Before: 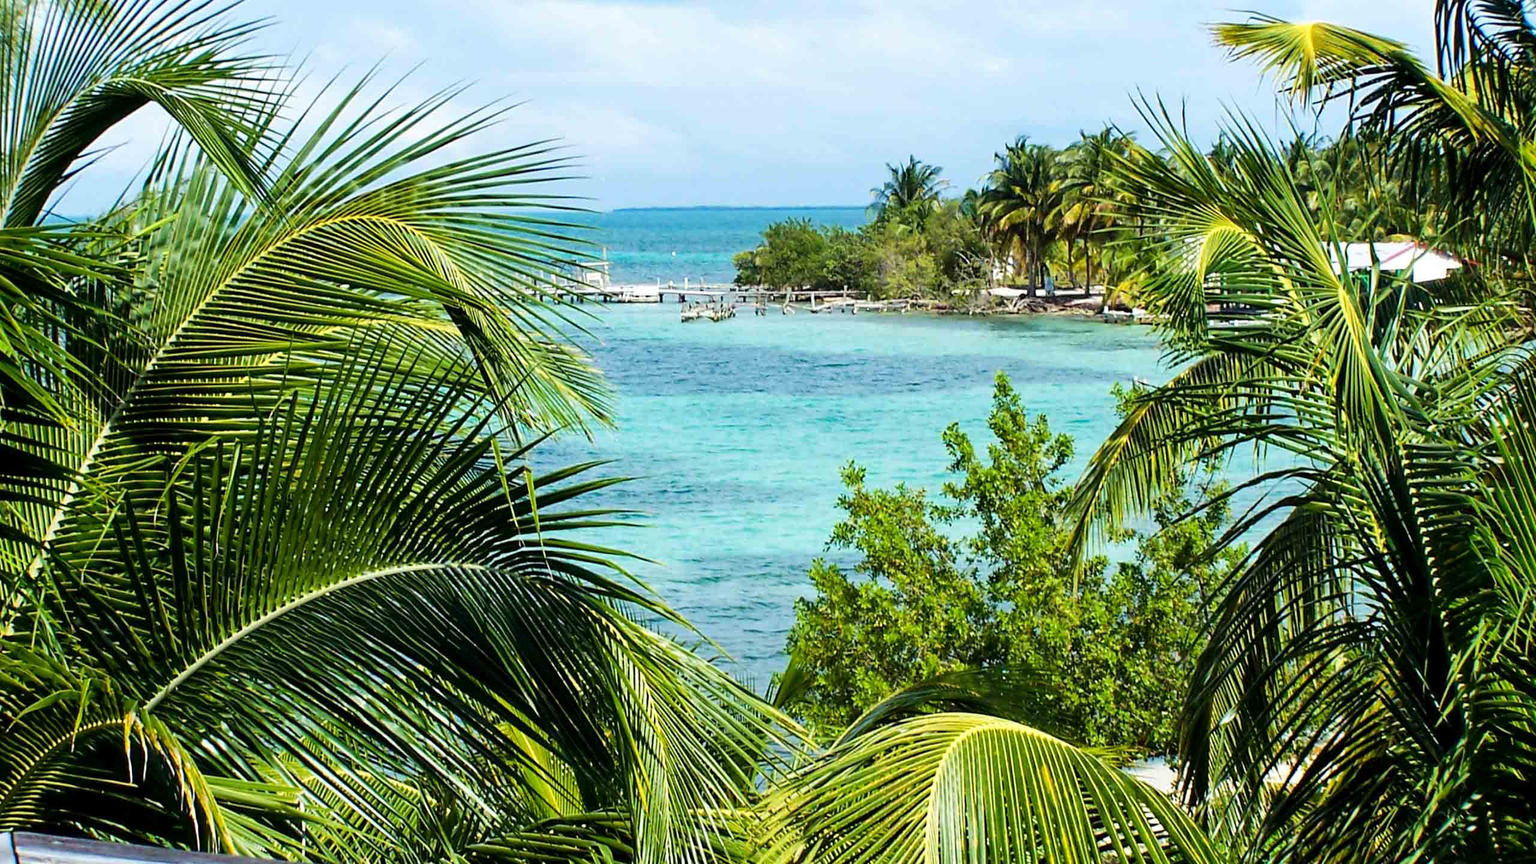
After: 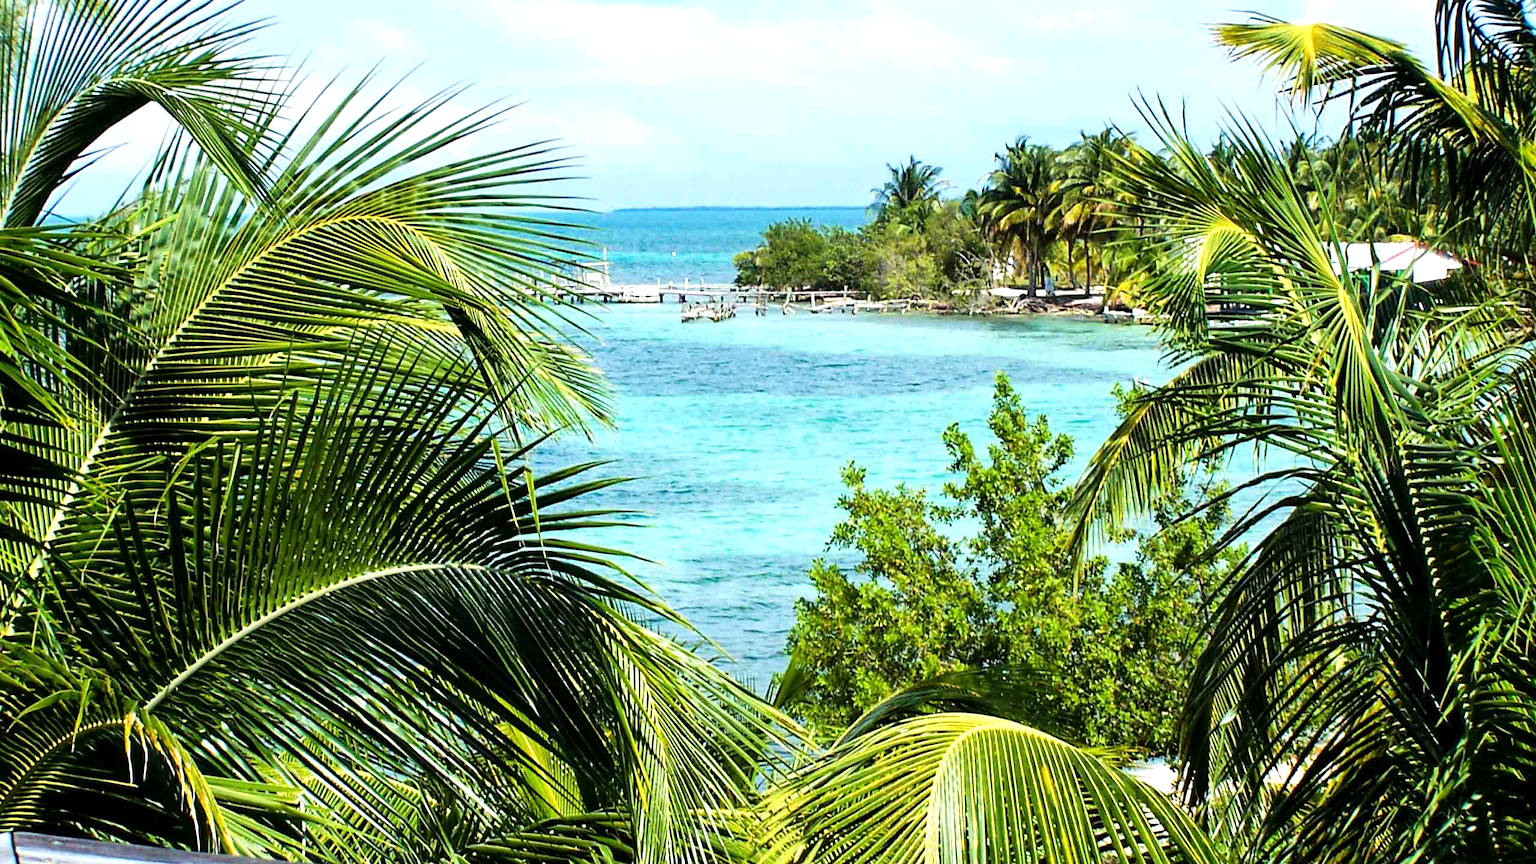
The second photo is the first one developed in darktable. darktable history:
tone equalizer: -8 EV -0.383 EV, -7 EV -0.413 EV, -6 EV -0.309 EV, -5 EV -0.26 EV, -3 EV 0.251 EV, -2 EV 0.329 EV, -1 EV 0.412 EV, +0 EV 0.413 EV
